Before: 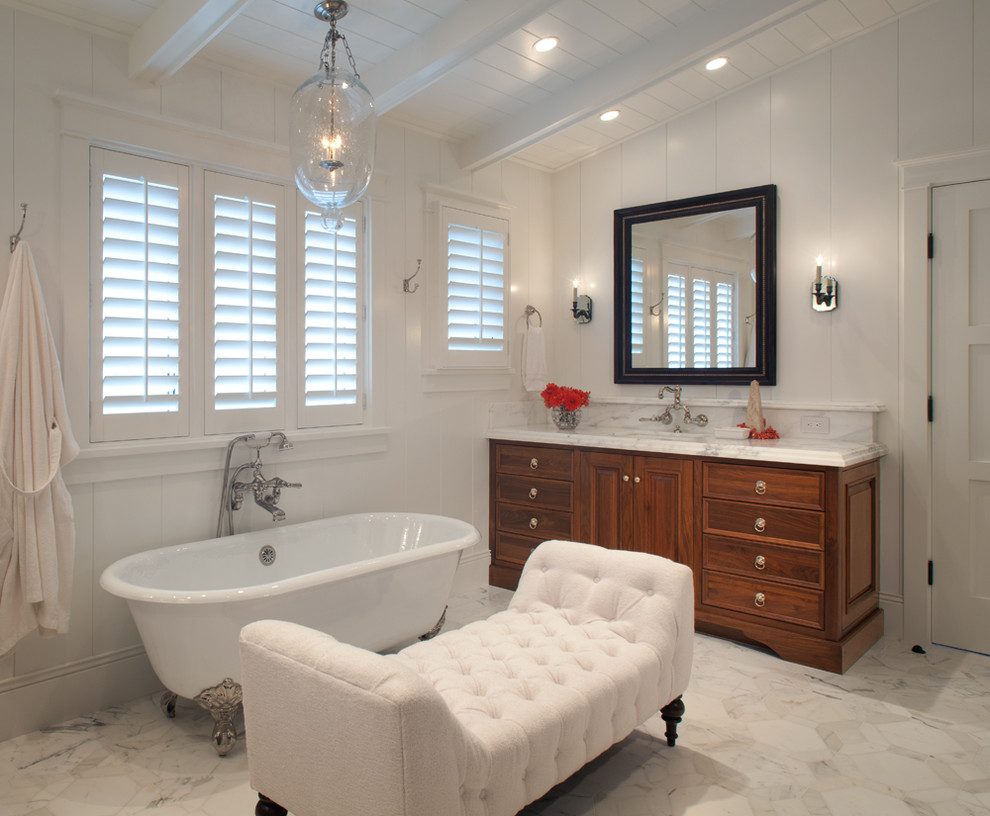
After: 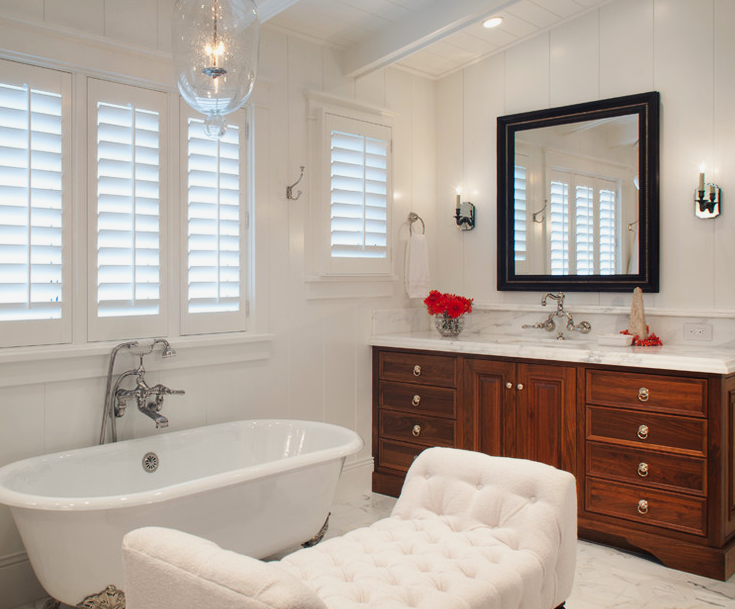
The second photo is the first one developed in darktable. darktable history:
tone curve: curves: ch0 [(0, 0.011) (0.139, 0.106) (0.295, 0.271) (0.499, 0.523) (0.739, 0.782) (0.857, 0.879) (1, 0.967)]; ch1 [(0, 0) (0.291, 0.229) (0.394, 0.365) (0.469, 0.456) (0.507, 0.504) (0.527, 0.546) (0.571, 0.614) (0.725, 0.779) (1, 1)]; ch2 [(0, 0) (0.125, 0.089) (0.35, 0.317) (0.437, 0.42) (0.502, 0.499) (0.537, 0.551) (0.613, 0.636) (1, 1)], preserve colors none
crop and rotate: left 11.84%, top 11.471%, right 13.878%, bottom 13.832%
